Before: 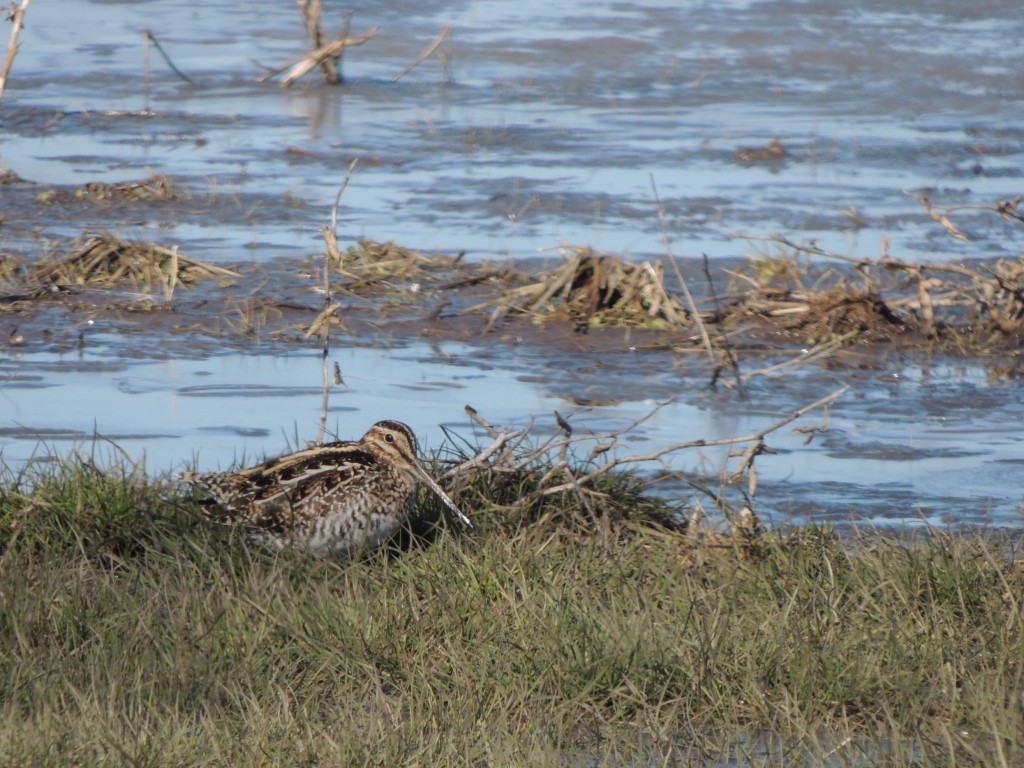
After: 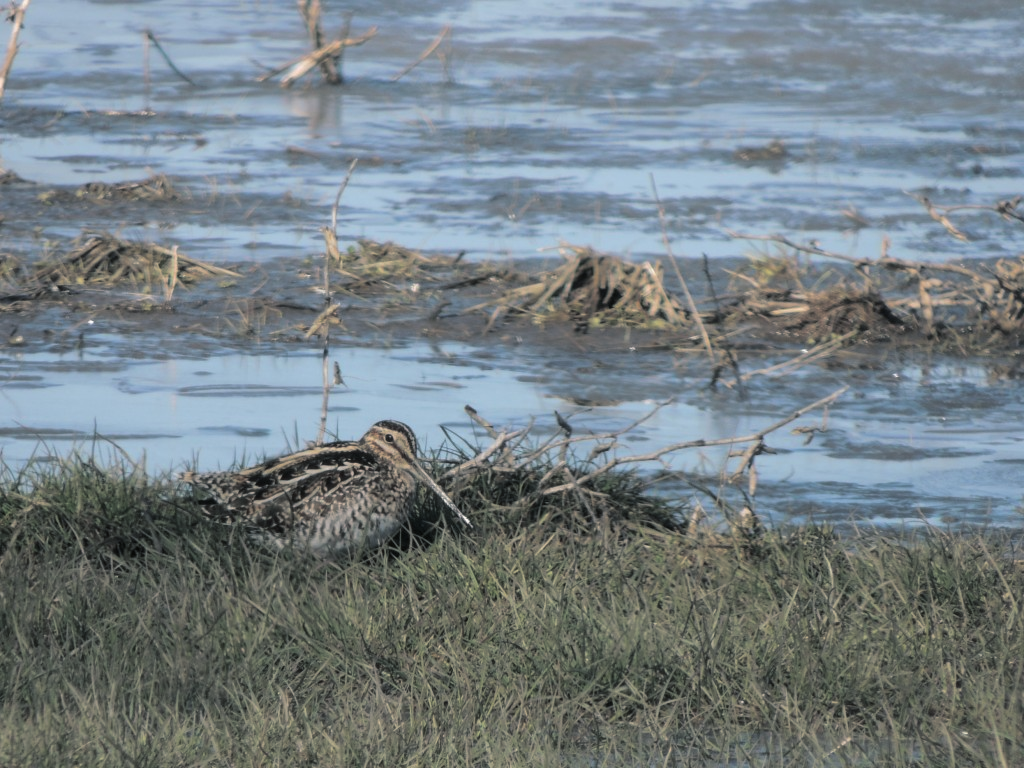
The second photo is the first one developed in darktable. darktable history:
split-toning: shadows › hue 201.6°, shadows › saturation 0.16, highlights › hue 50.4°, highlights › saturation 0.2, balance -49.9
